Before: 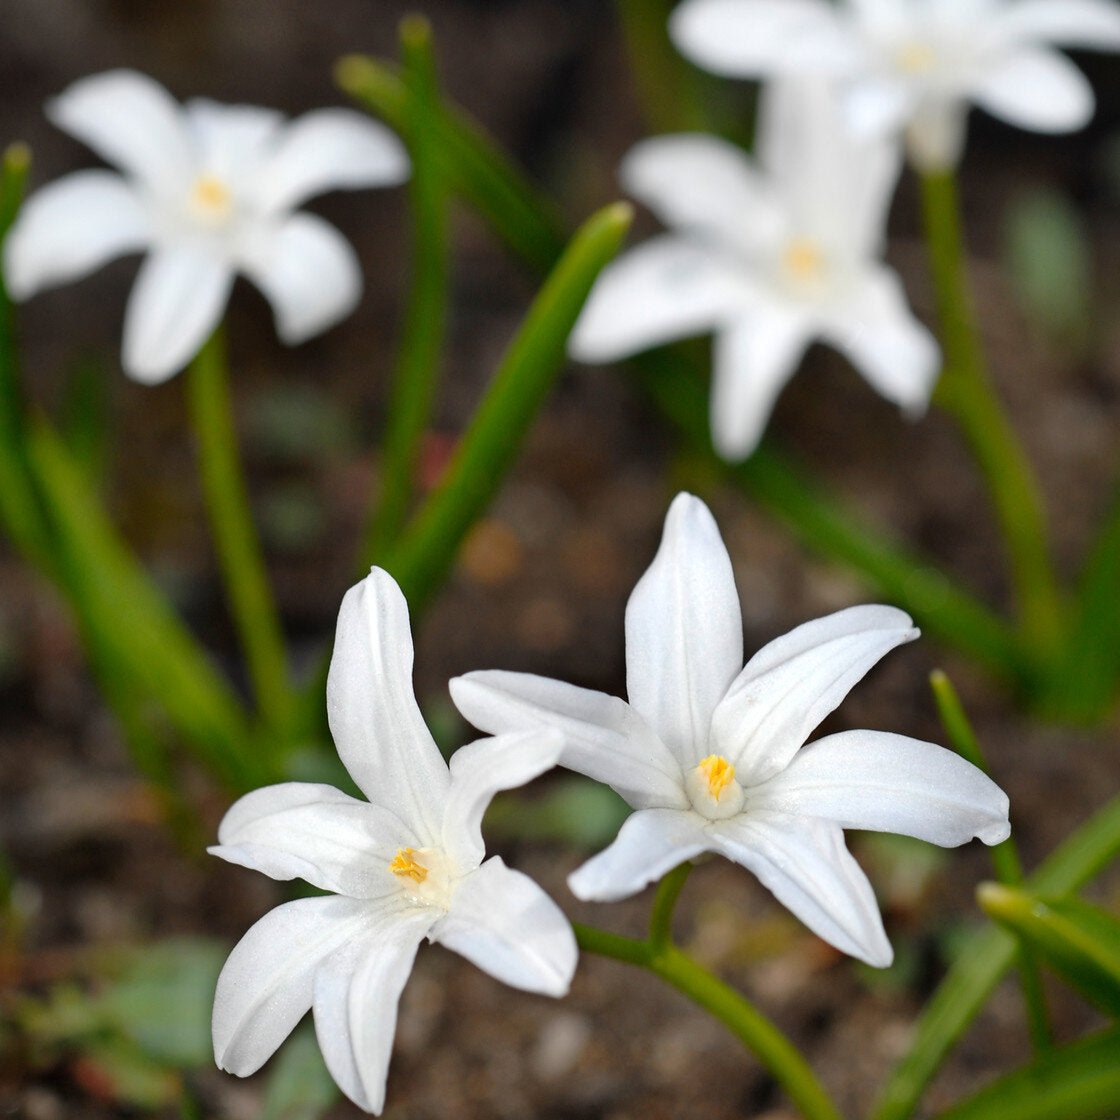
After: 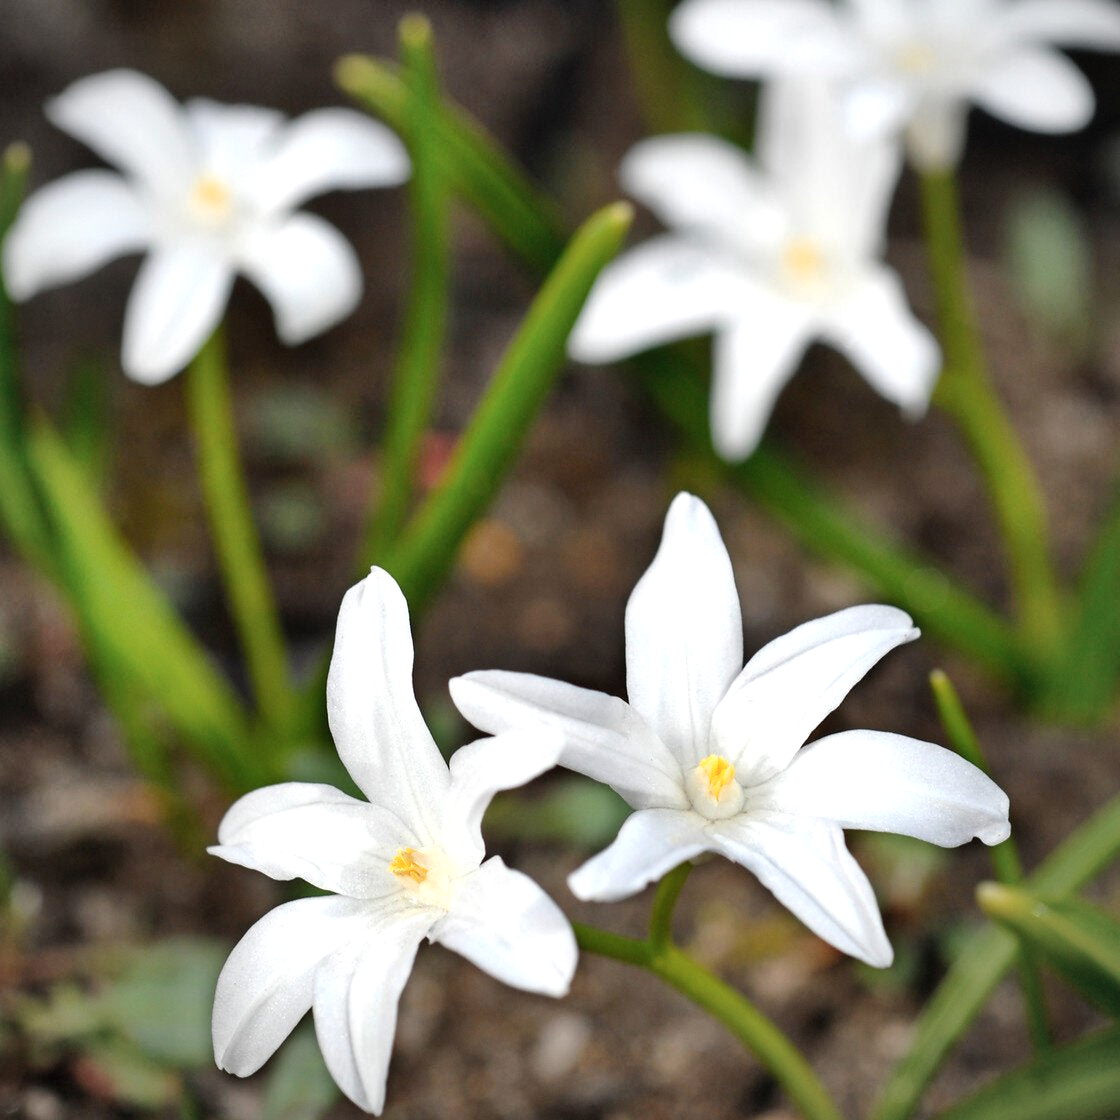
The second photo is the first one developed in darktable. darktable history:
shadows and highlights: radius 110.86, shadows 51.09, white point adjustment 9.16, highlights -4.17, highlights color adjustment 32.2%, soften with gaussian
vignetting: fall-off radius 81.94%
